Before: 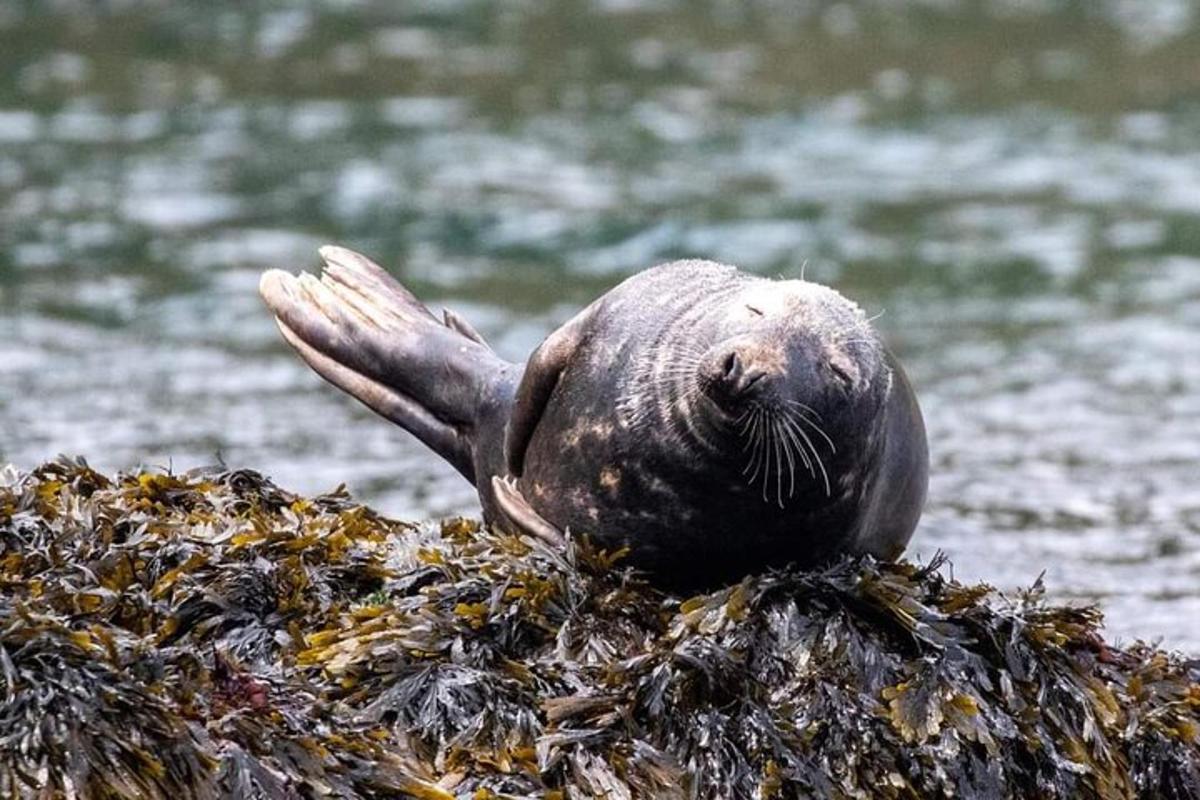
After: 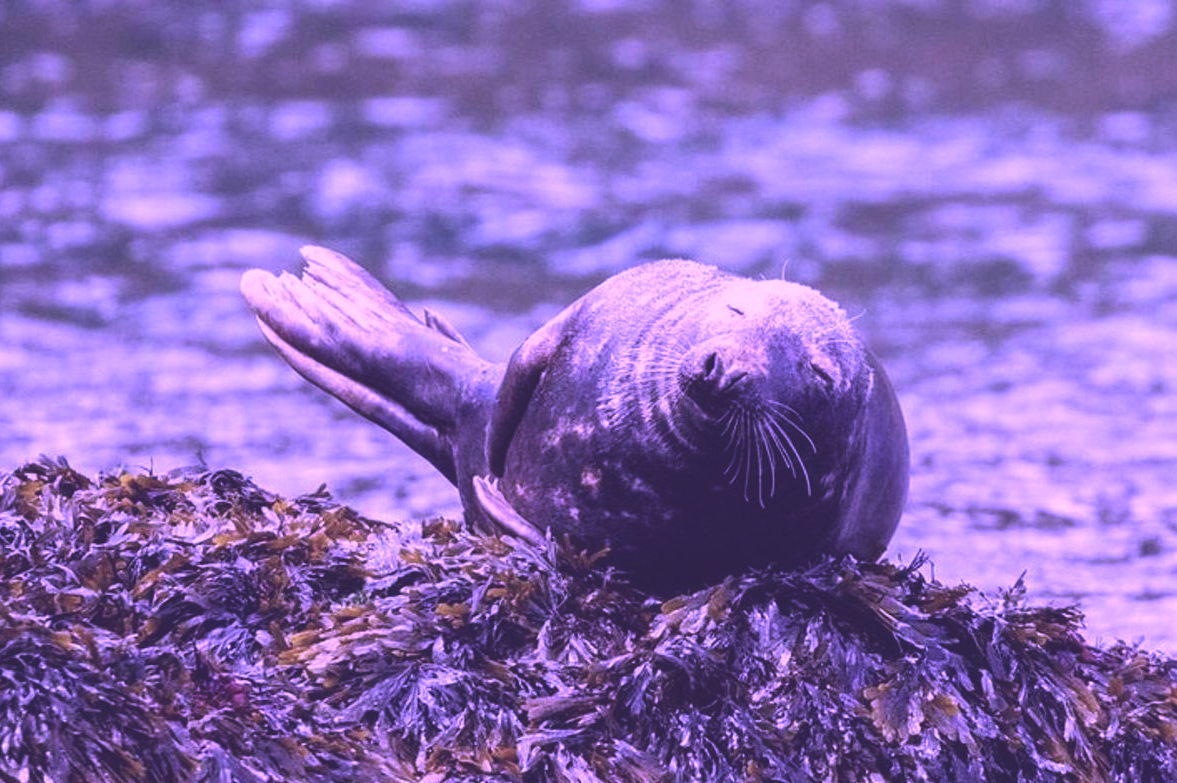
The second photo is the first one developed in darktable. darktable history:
color calibration: gray › normalize channels true, illuminant custom, x 0.379, y 0.483, temperature 4461.15 K, gamut compression 0.012
exposure: black level correction -0.024, exposure -0.119 EV, compensate highlight preservation false
crop: left 1.64%, right 0.273%, bottom 2.082%
